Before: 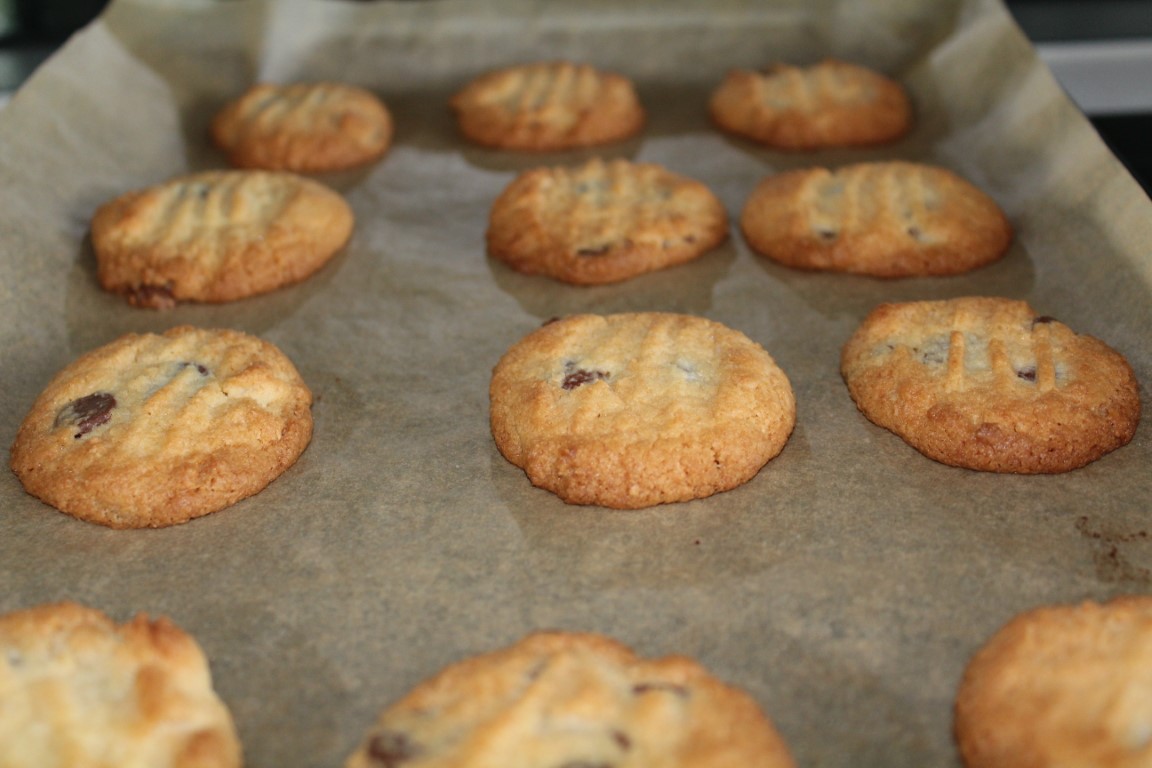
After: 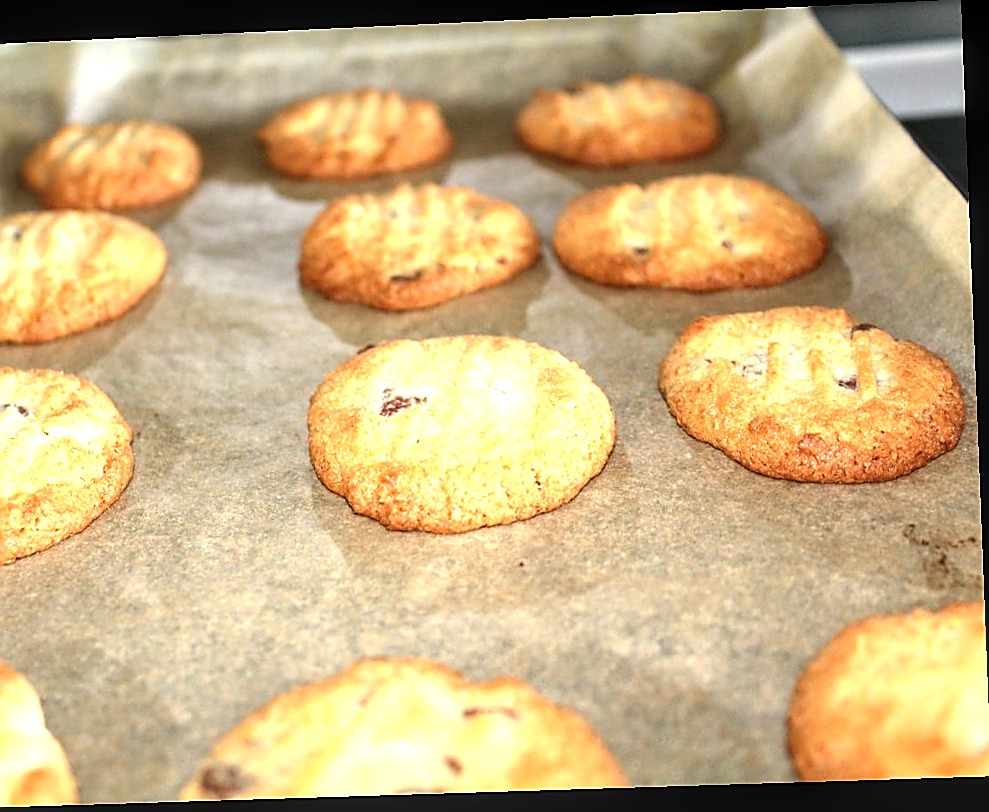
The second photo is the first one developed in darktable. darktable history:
sharpen: radius 1.4, amount 1.25, threshold 0.7
rotate and perspective: rotation -2.22°, lens shift (horizontal) -0.022, automatic cropping off
crop: left 16.145%
local contrast: on, module defaults
exposure: black level correction 0.001, exposure 1.735 EV, compensate highlight preservation false
